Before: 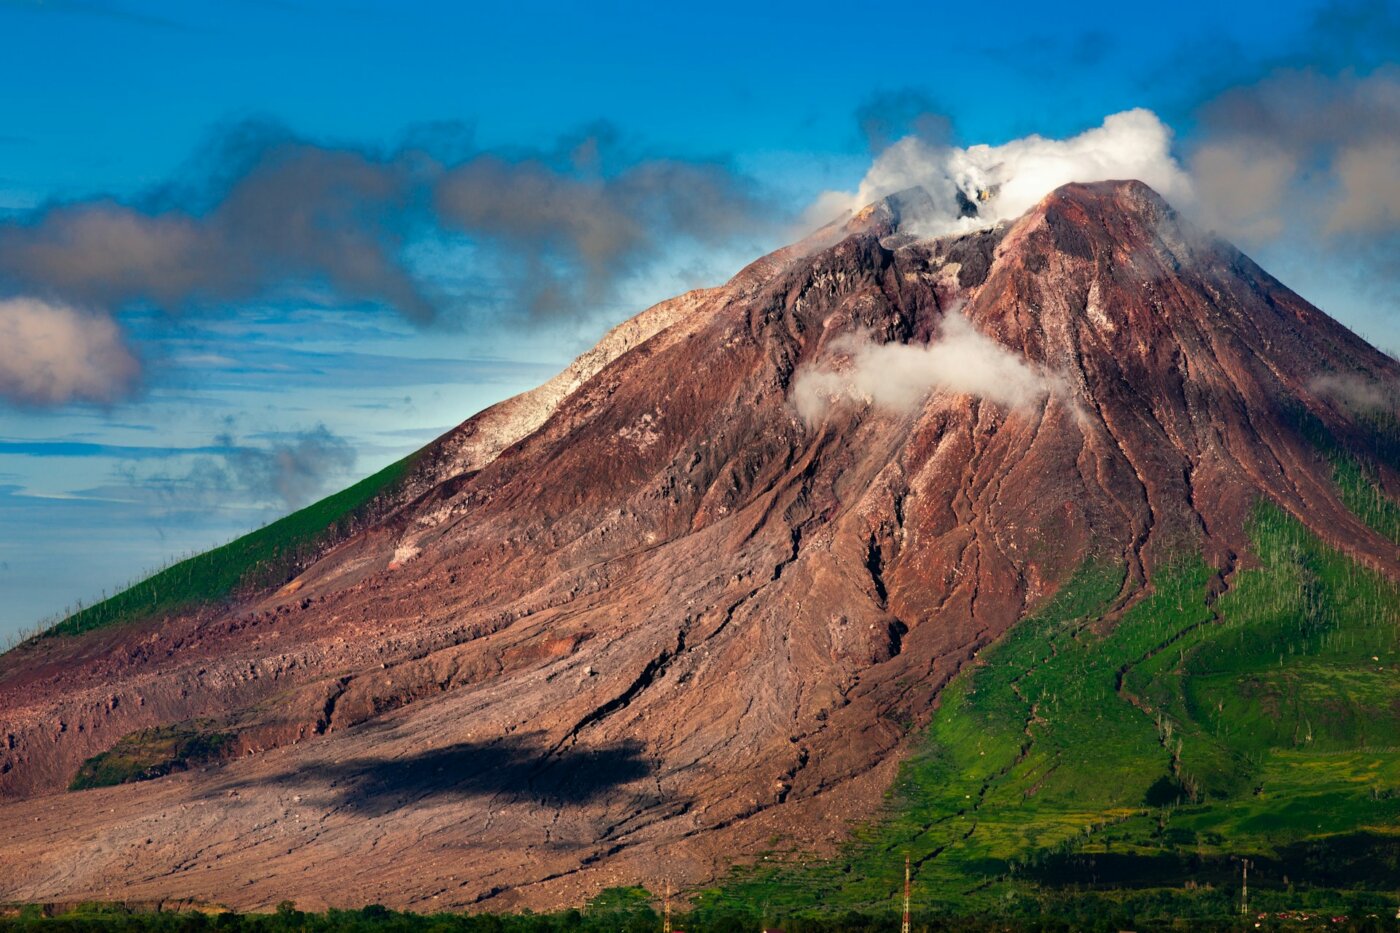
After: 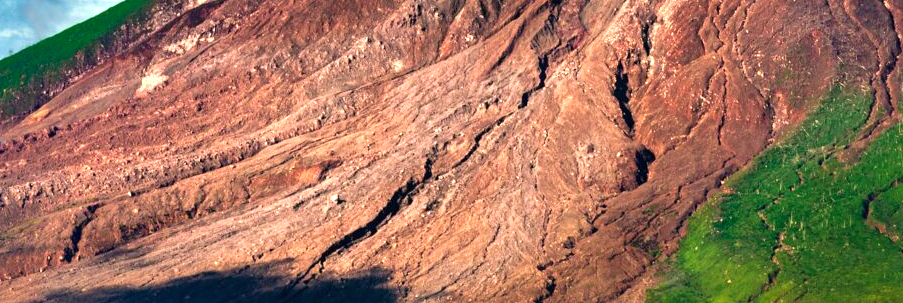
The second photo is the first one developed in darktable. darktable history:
crop: left 18.142%, top 50.651%, right 17.345%, bottom 16.848%
local contrast: mode bilateral grid, contrast 19, coarseness 51, detail 119%, midtone range 0.2
velvia: on, module defaults
exposure: black level correction 0, exposure 1 EV, compensate highlight preservation false
